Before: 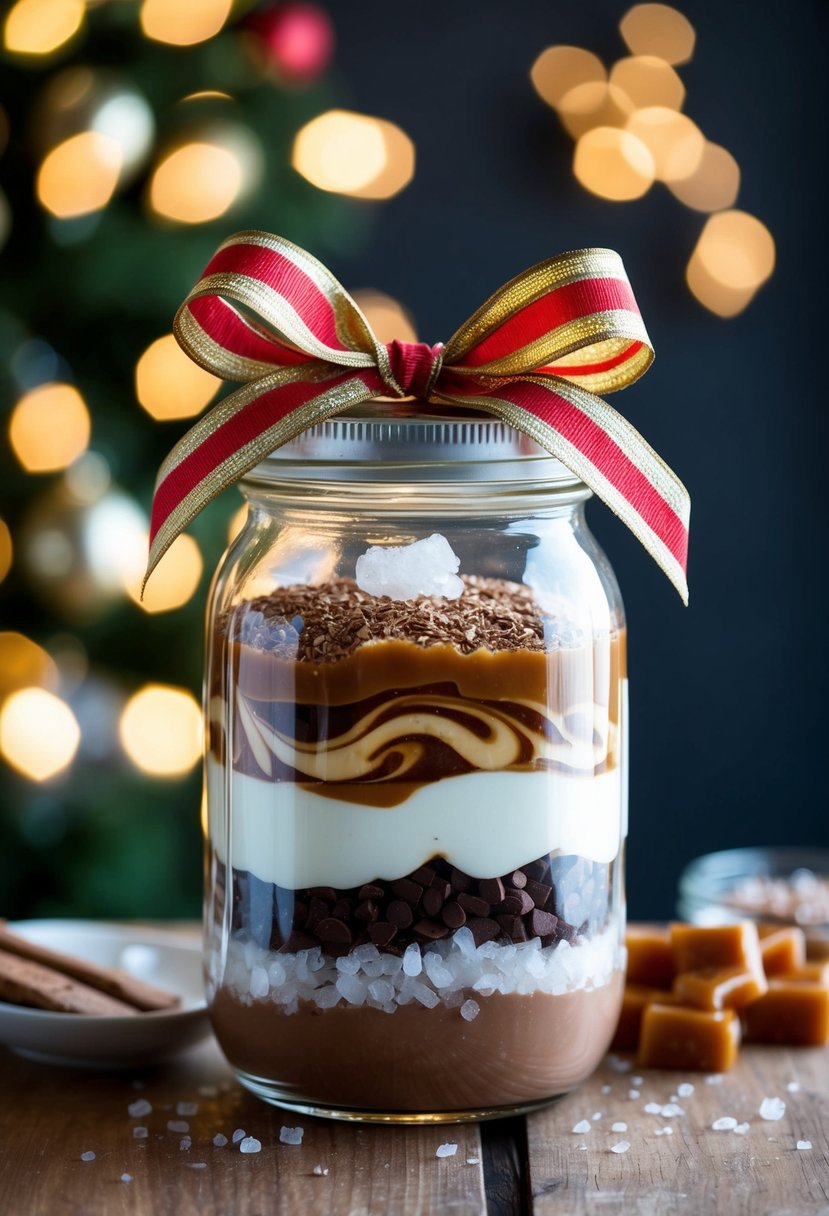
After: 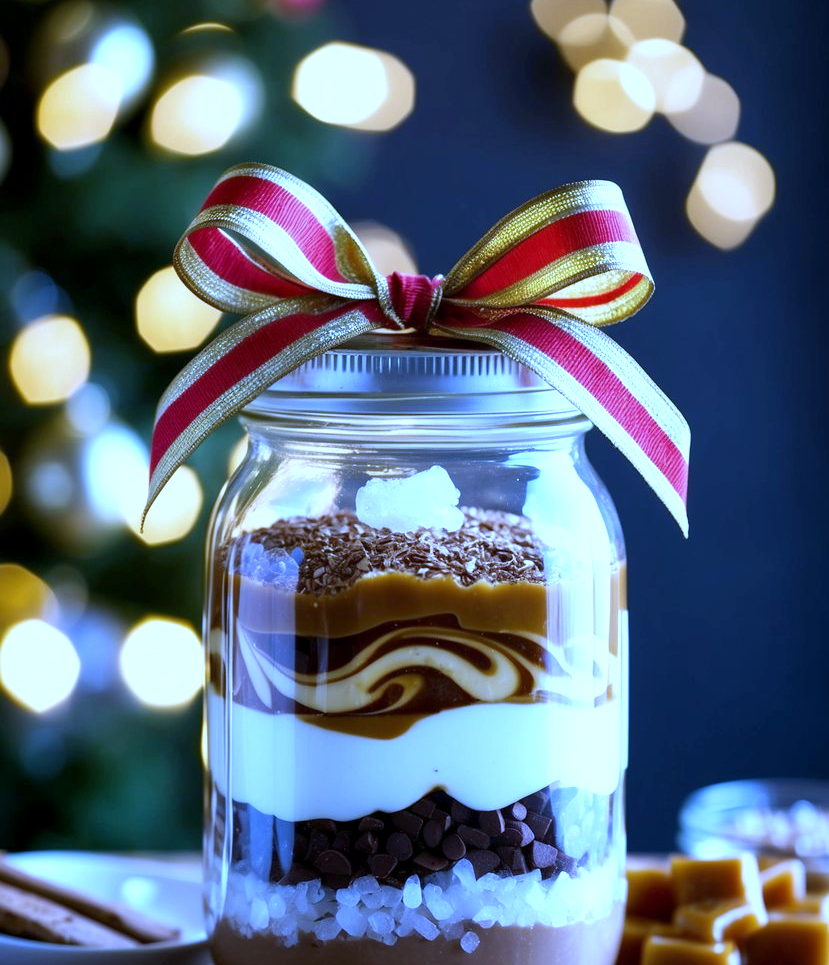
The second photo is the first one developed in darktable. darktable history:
exposure: black level correction 0.001, exposure 0.5 EV, compensate exposure bias true, compensate highlight preservation false
white balance: red 0.766, blue 1.537
crop and rotate: top 5.667%, bottom 14.937%
